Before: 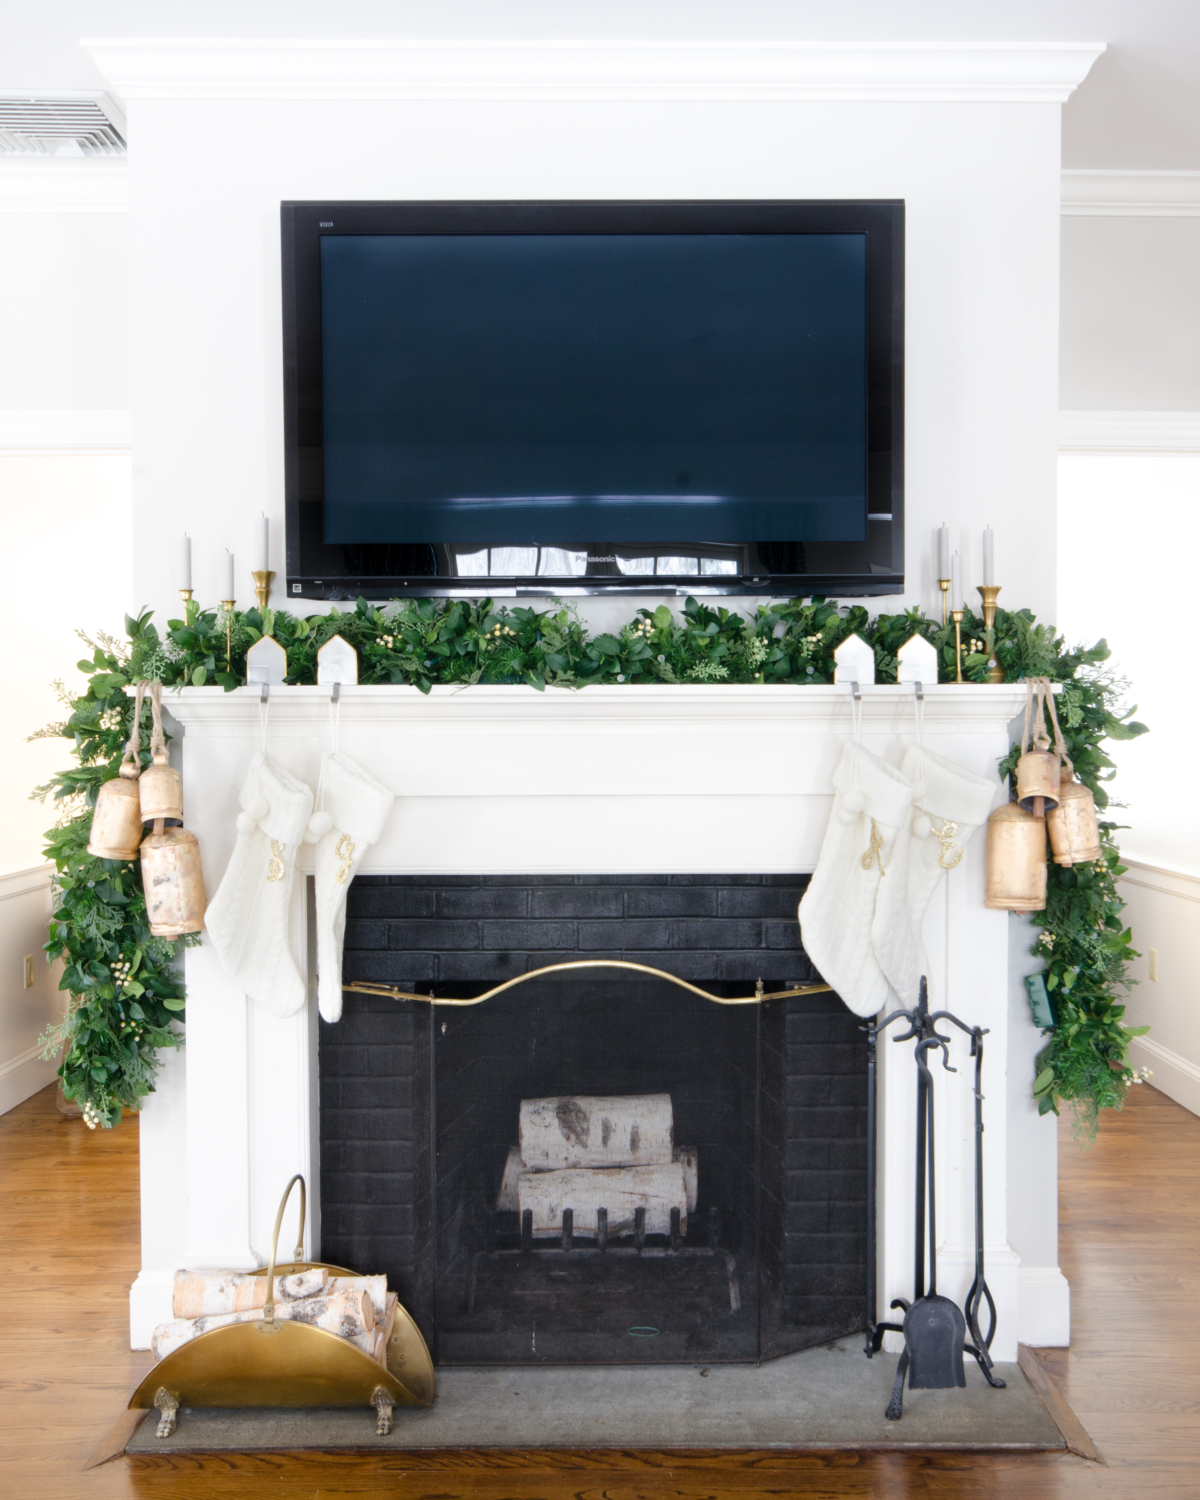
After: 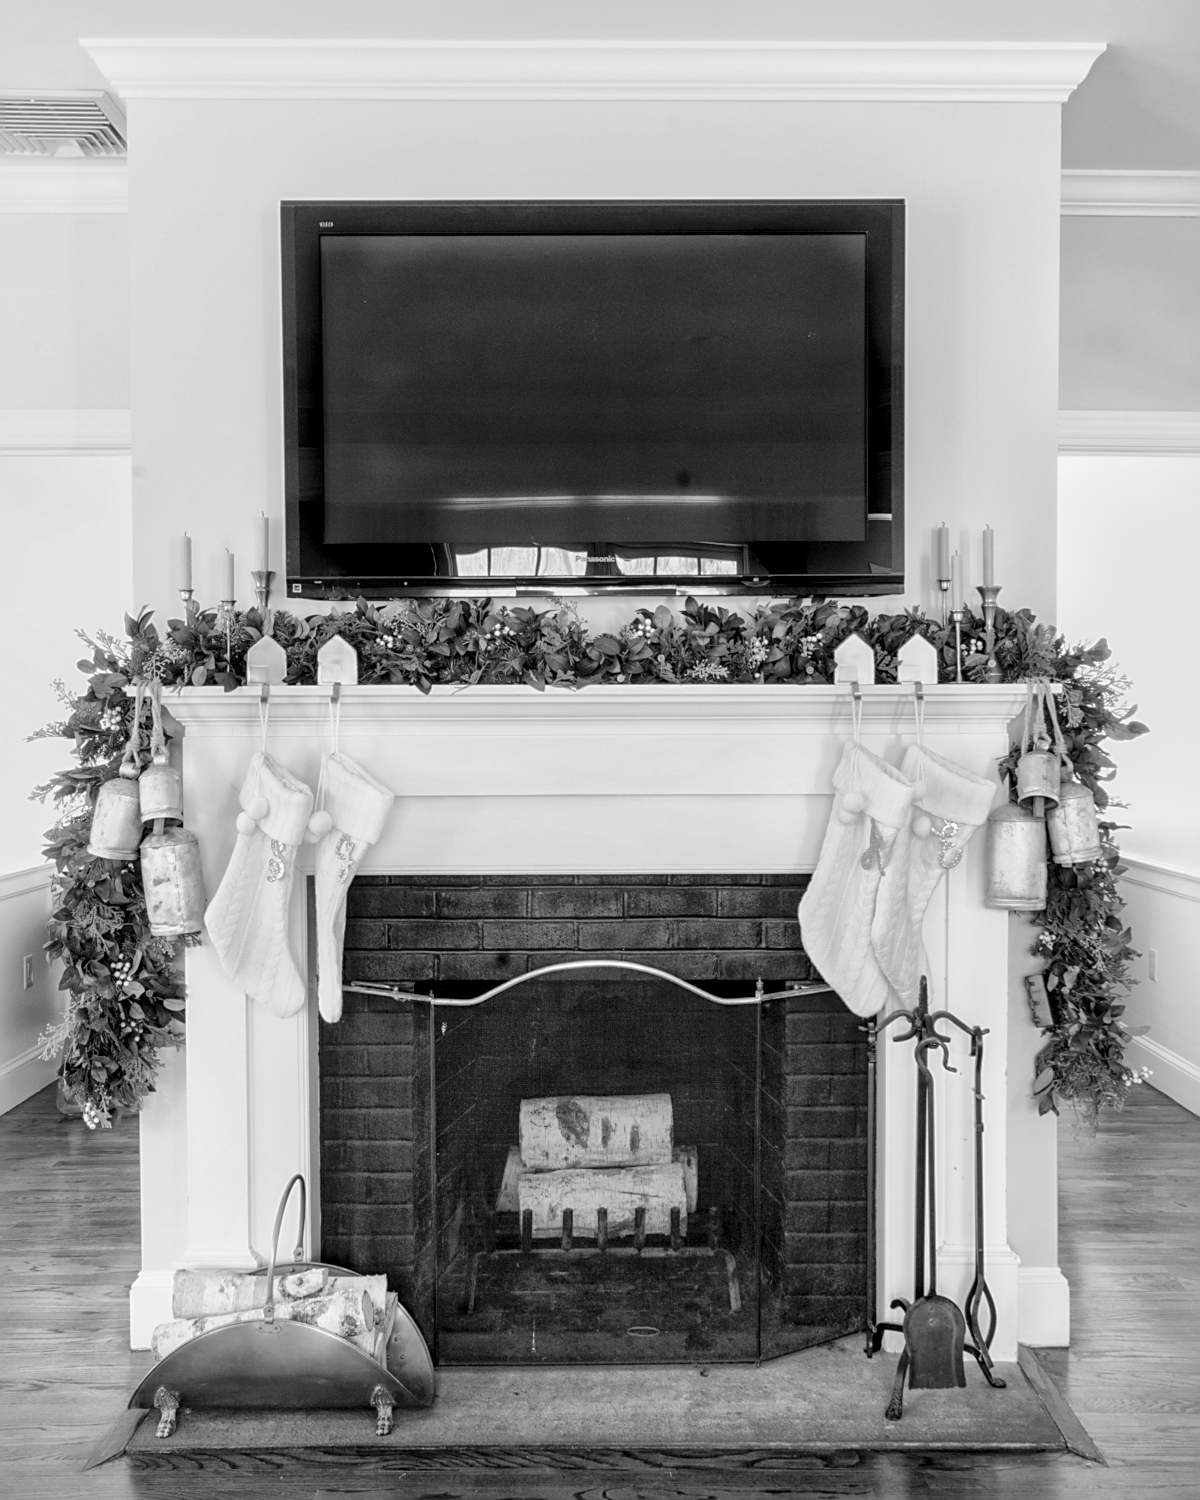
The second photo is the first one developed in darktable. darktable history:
sharpen: on, module defaults
monochrome: size 1
color contrast: blue-yellow contrast 0.7
global tonemap: drago (1, 100), detail 1
local contrast: detail 150%
